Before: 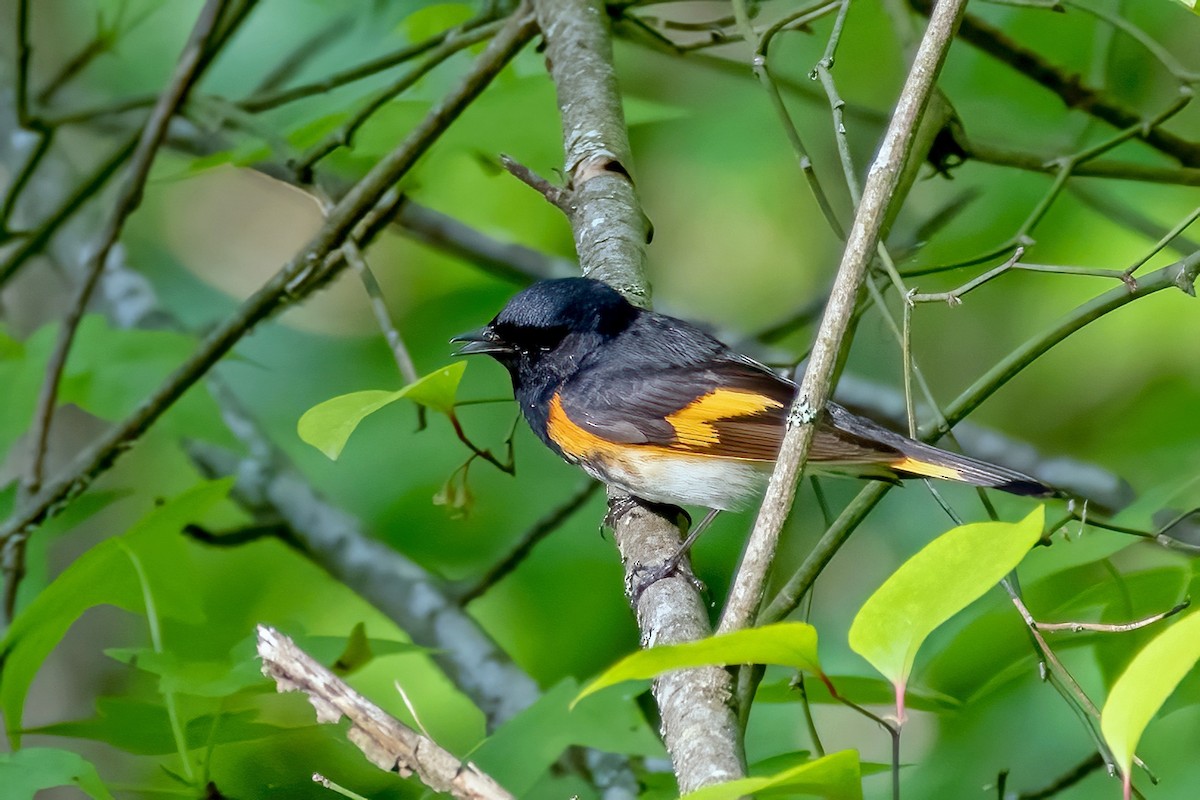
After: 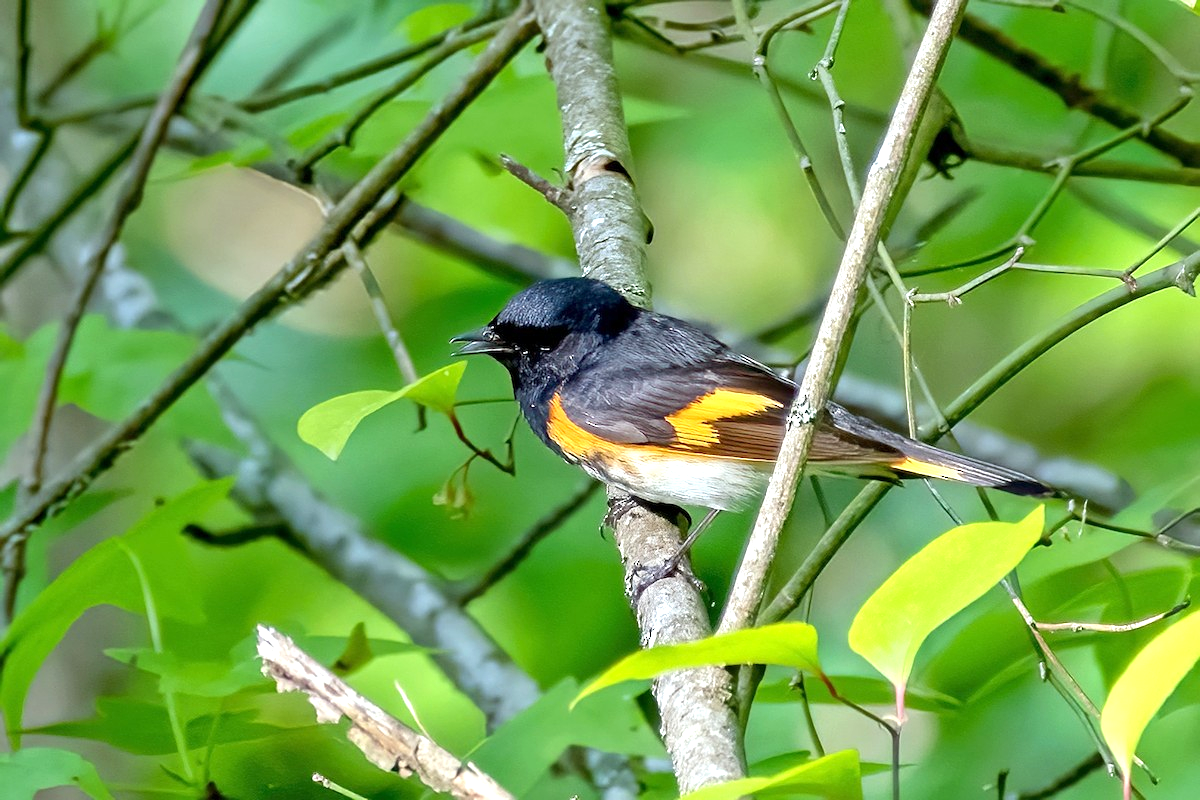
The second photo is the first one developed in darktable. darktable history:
exposure: exposure 0.661 EV, compensate highlight preservation false
sharpen: amount 0.2
